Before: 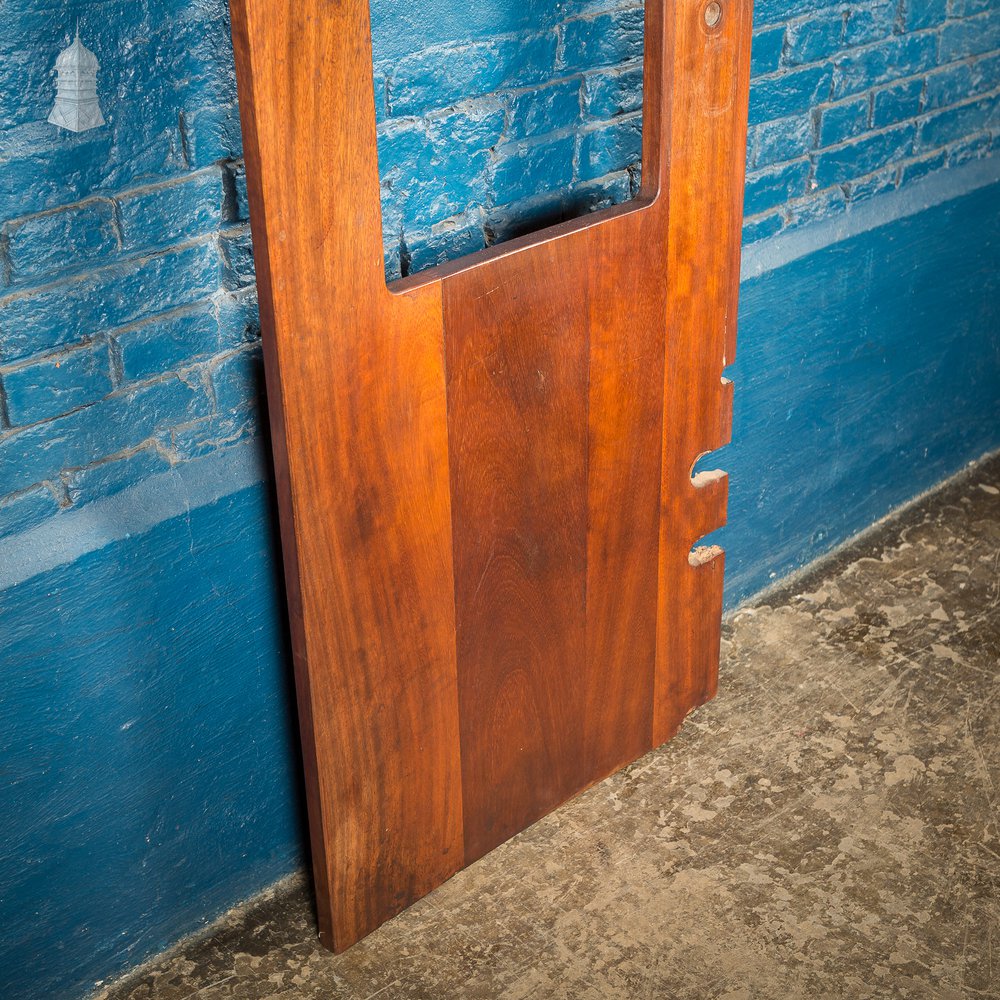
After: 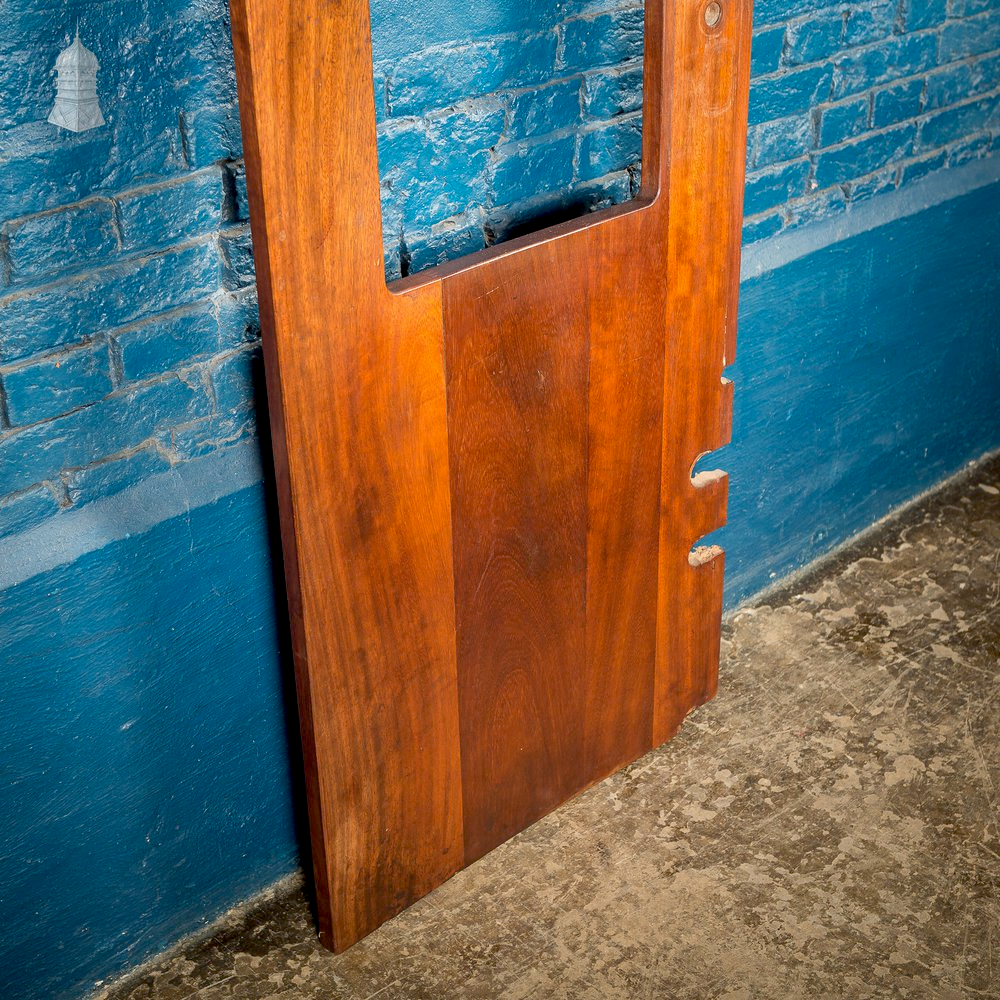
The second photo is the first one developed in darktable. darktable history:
exposure: black level correction 0.013, compensate highlight preservation false
